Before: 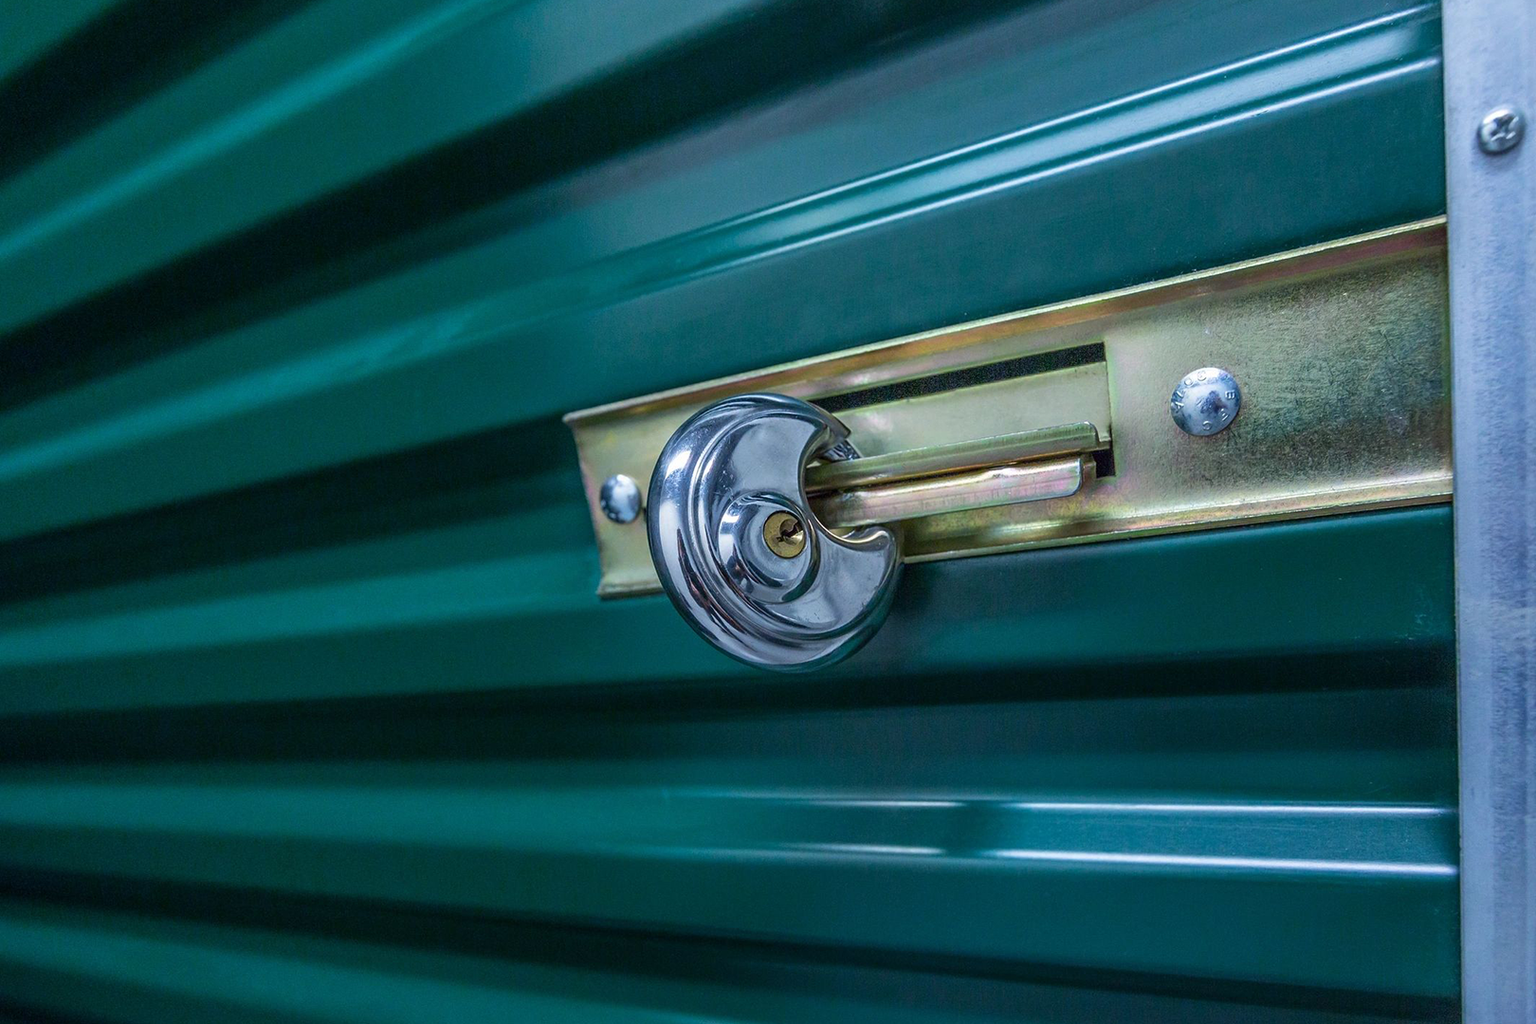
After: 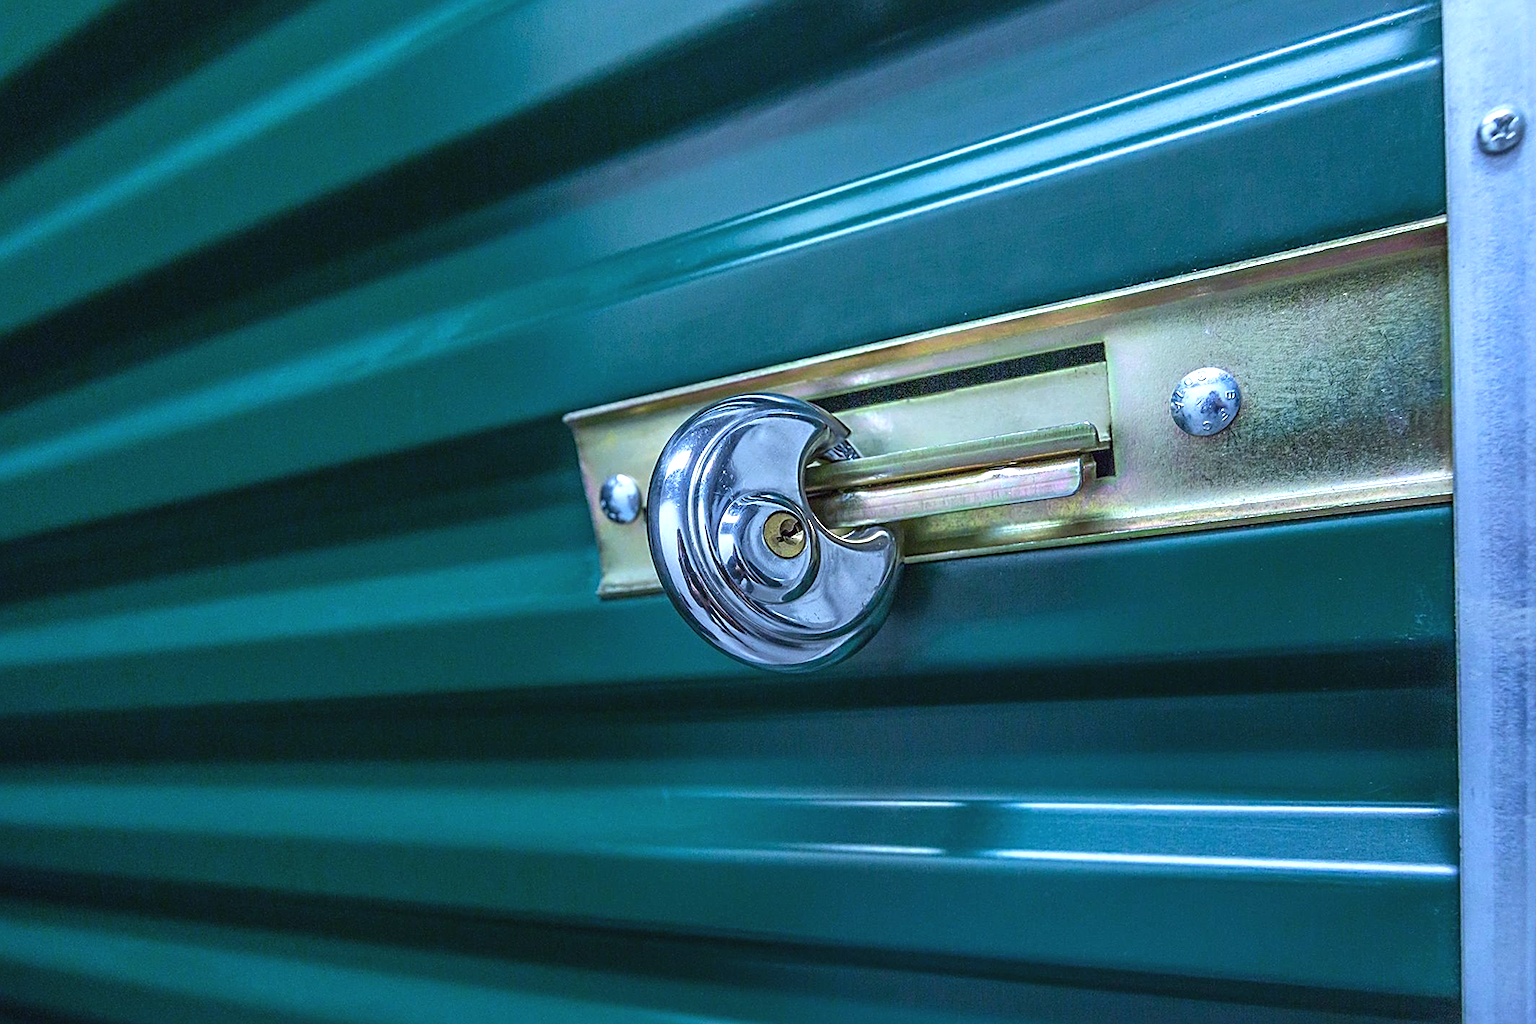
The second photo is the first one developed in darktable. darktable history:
white balance: red 0.924, blue 1.095
sharpen: on, module defaults
exposure: black level correction -0.002, exposure 0.54 EV, compensate highlight preservation false
